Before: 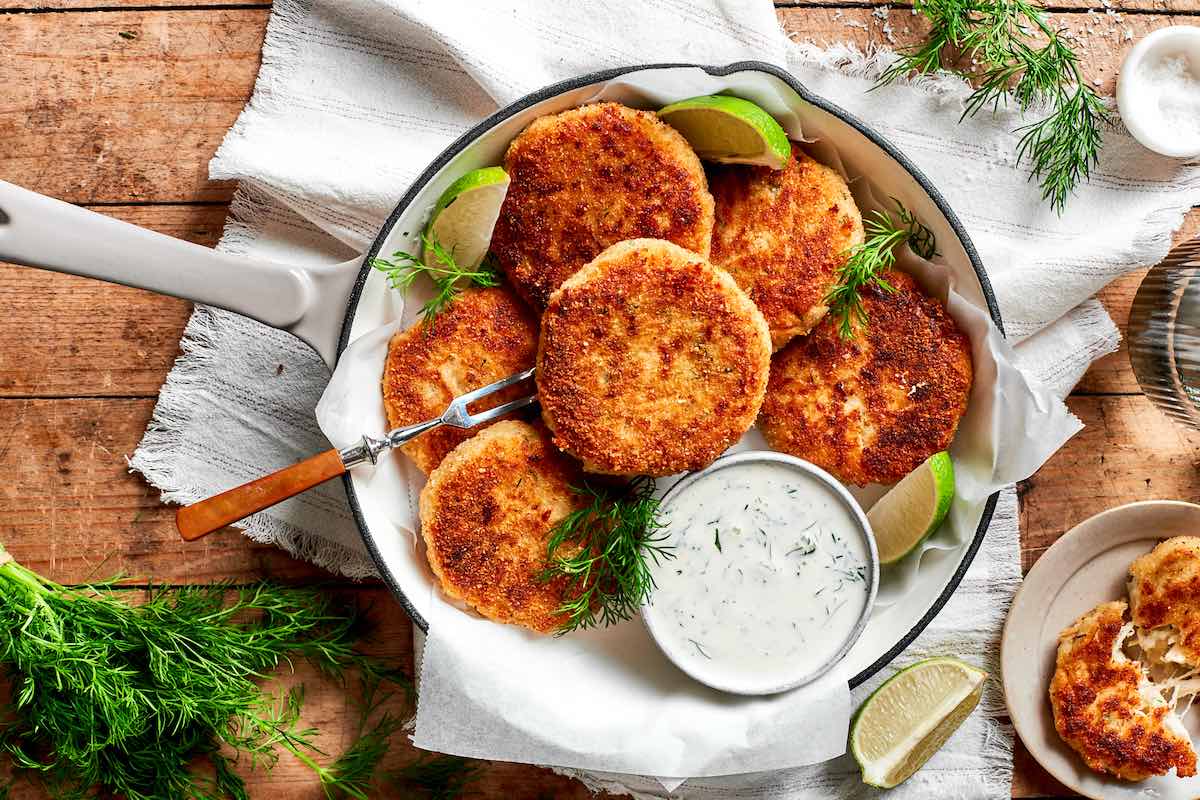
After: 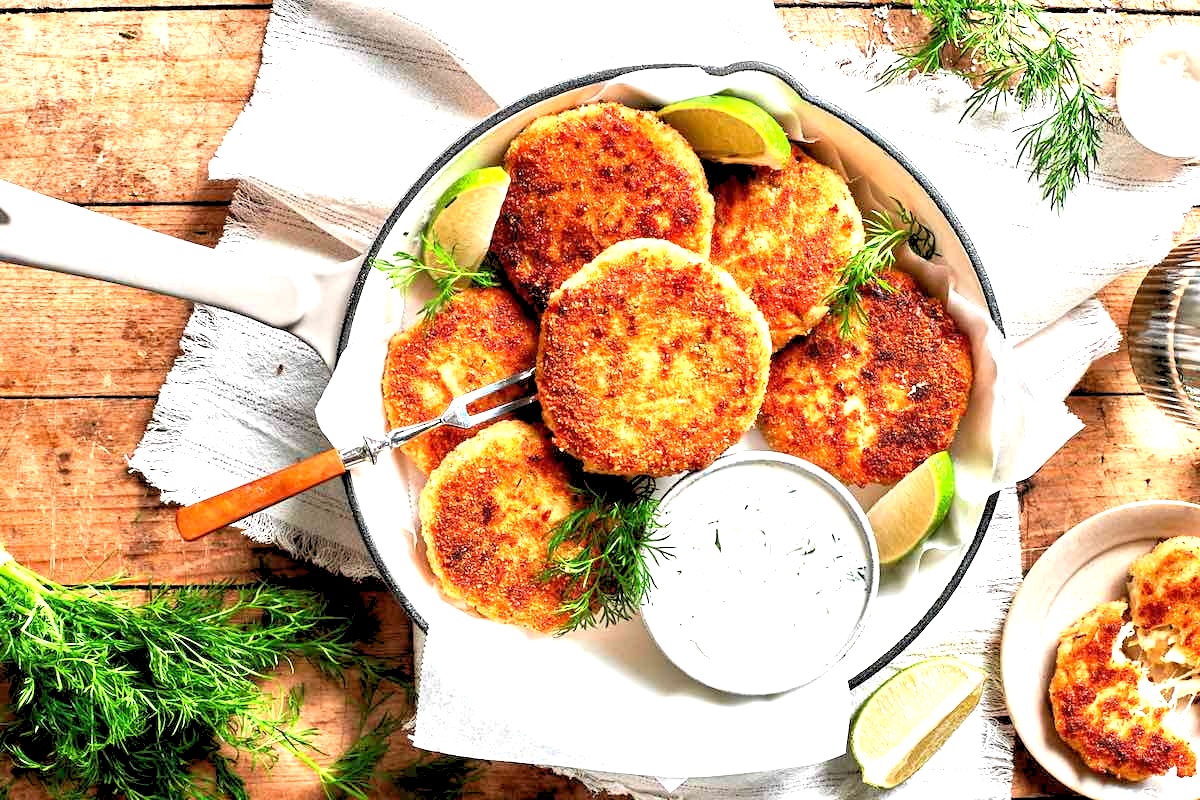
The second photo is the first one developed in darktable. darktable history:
rgb levels: levels [[0.013, 0.434, 0.89], [0, 0.5, 1], [0, 0.5, 1]]
exposure: exposure 0.999 EV, compensate highlight preservation false
